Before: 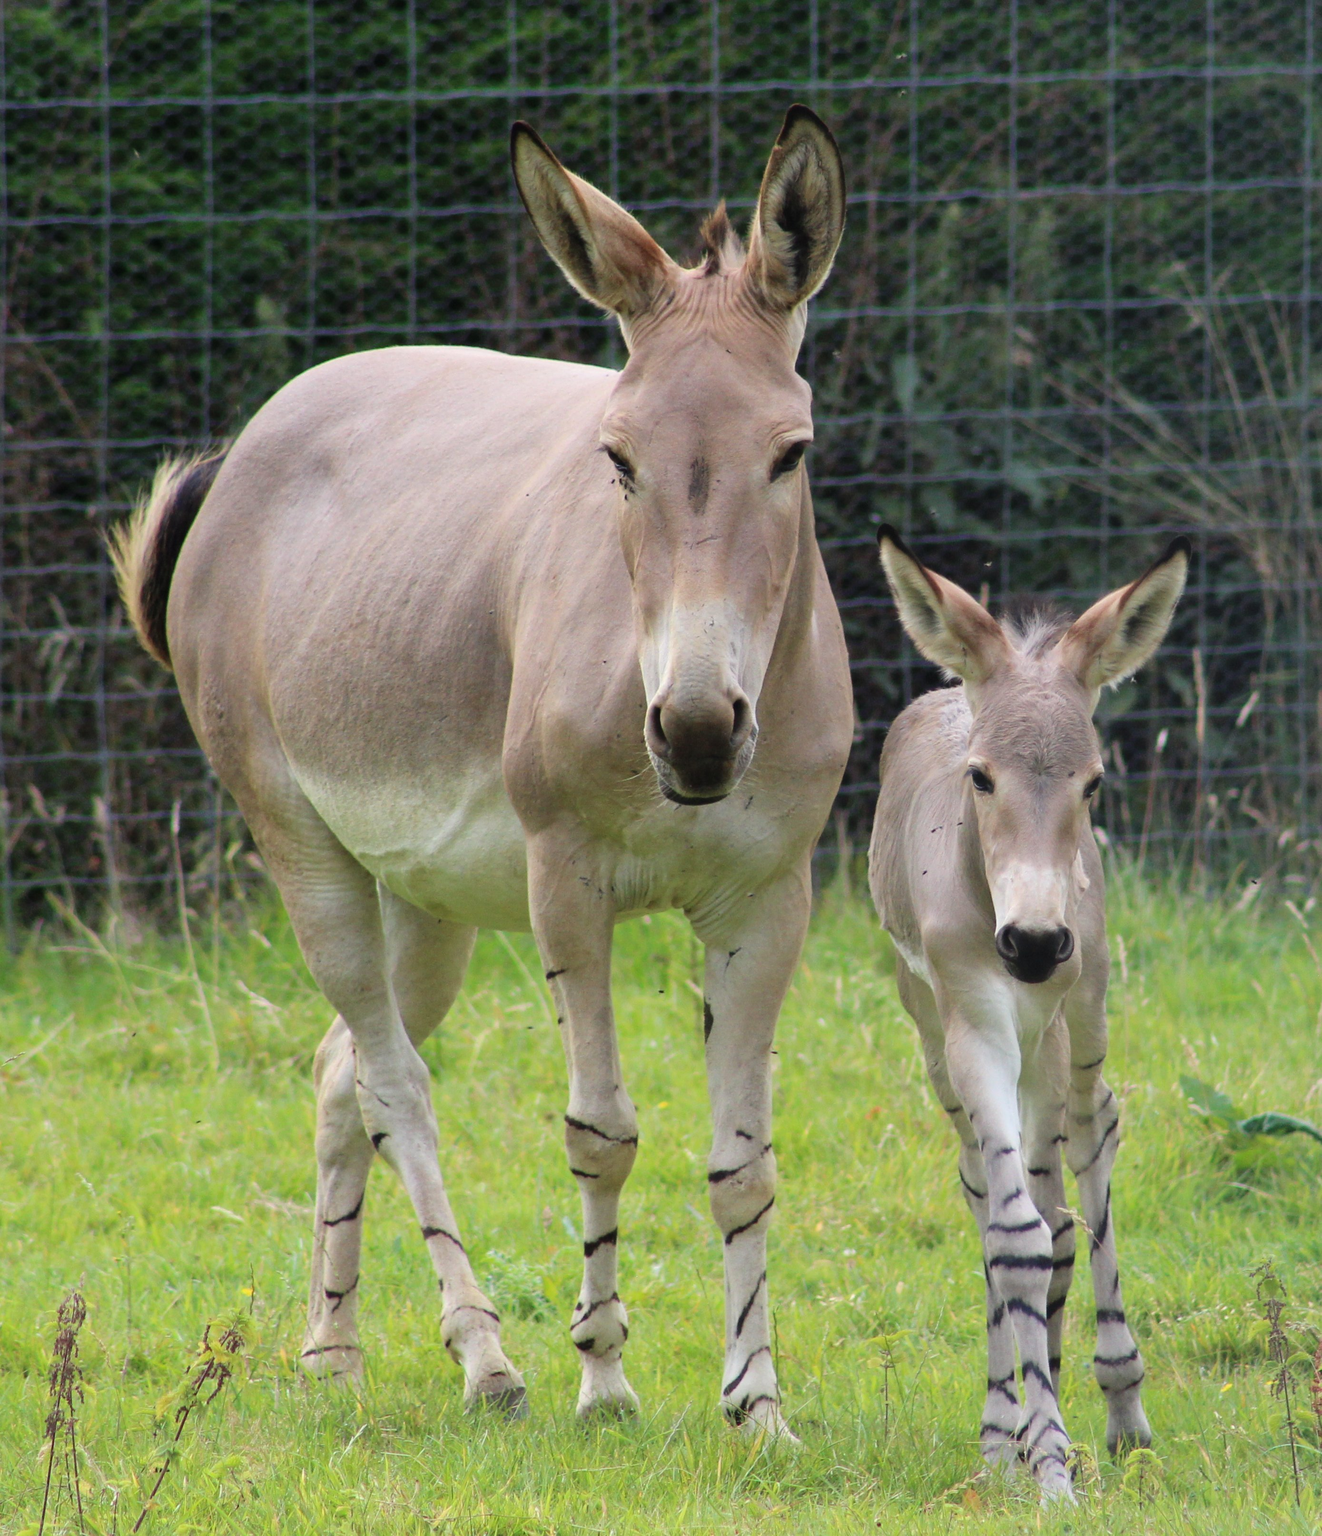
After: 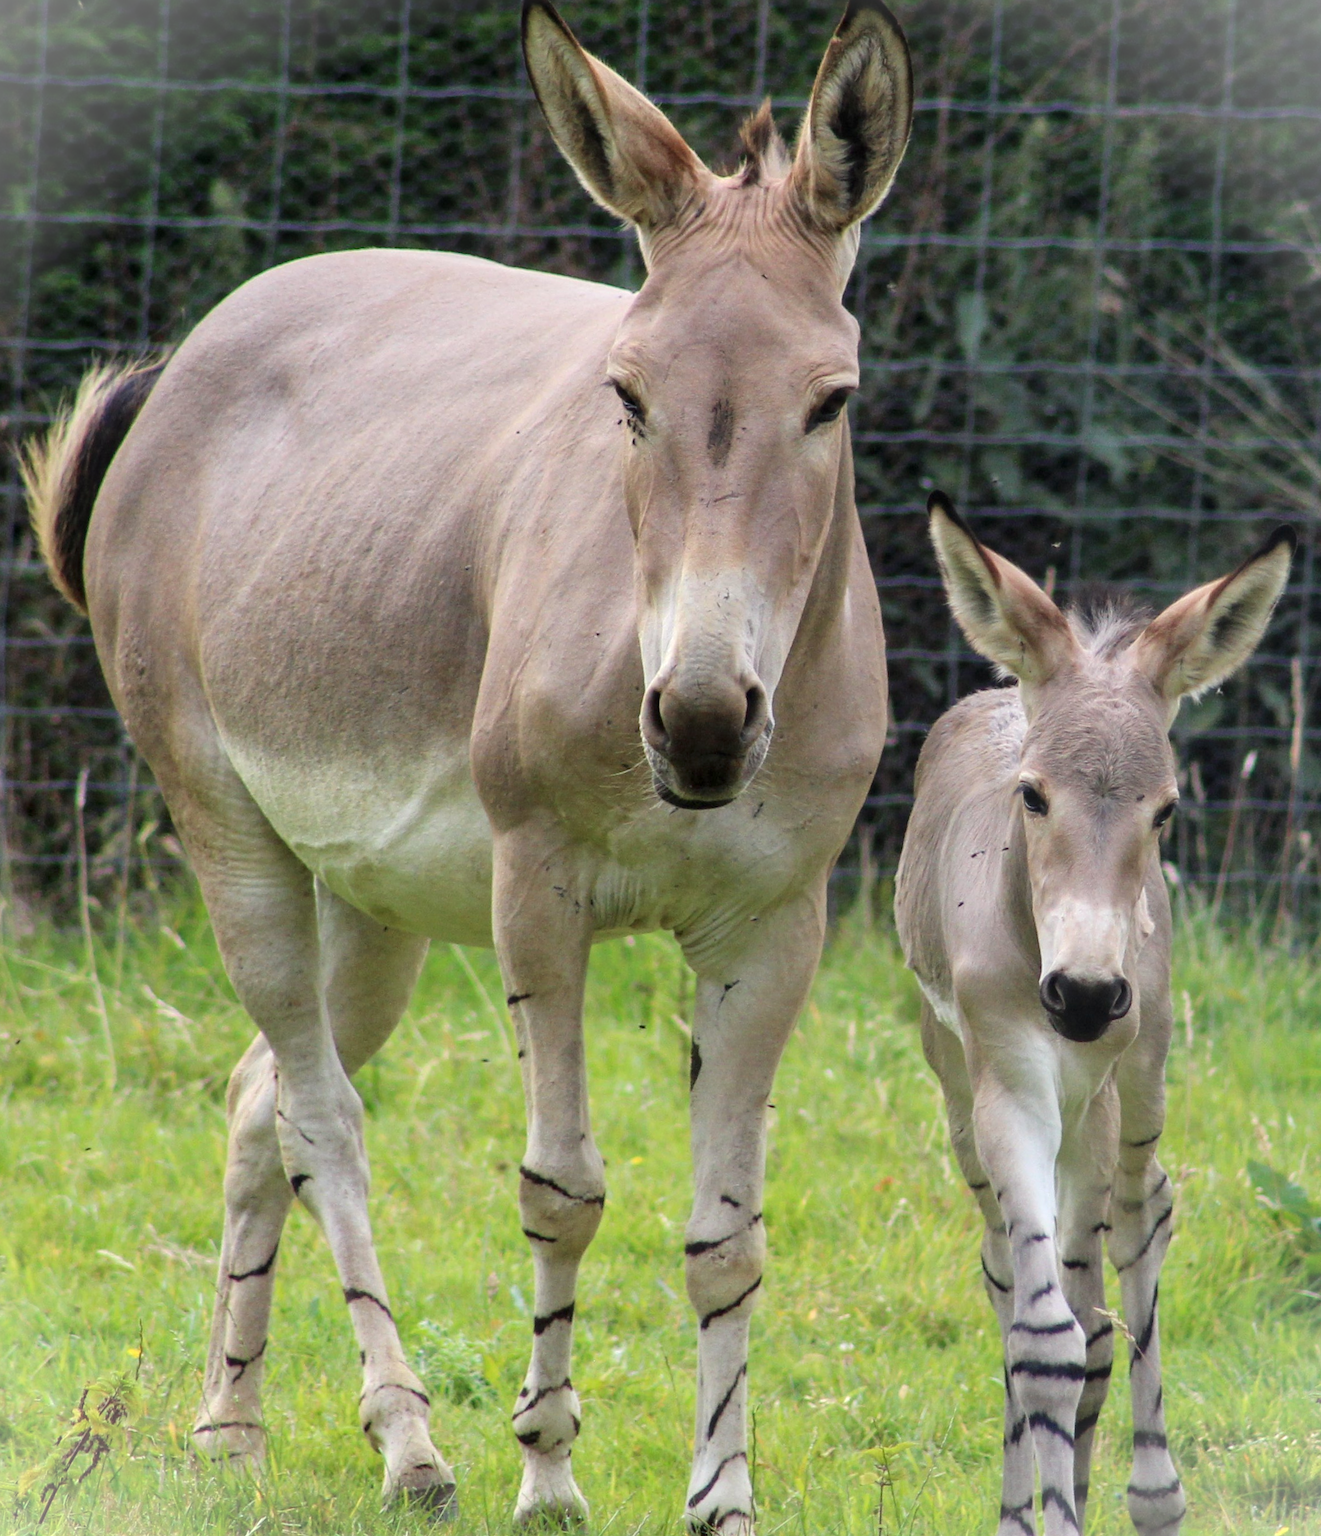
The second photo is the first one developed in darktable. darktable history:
crop and rotate: angle -3.27°, left 5.211%, top 5.211%, right 4.607%, bottom 4.607%
local contrast: on, module defaults
vignetting: fall-off start 100%, brightness 0.3, saturation 0
